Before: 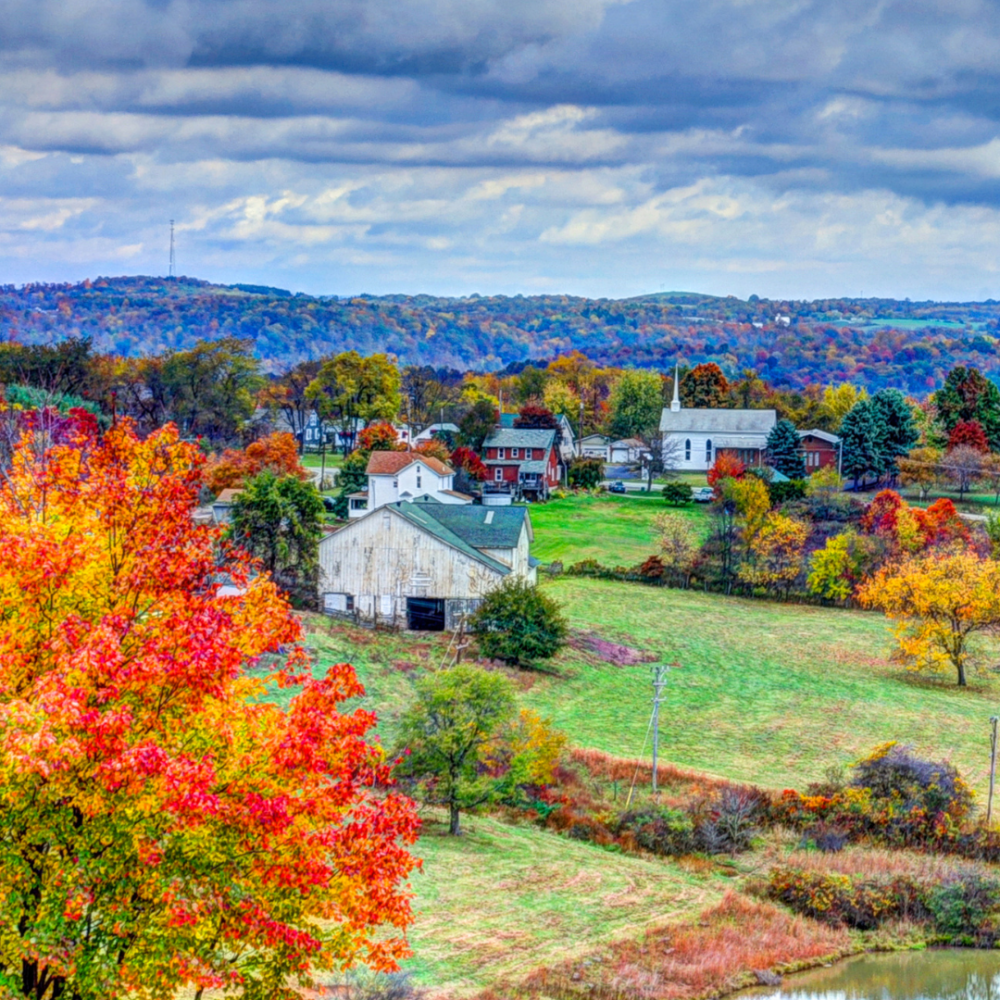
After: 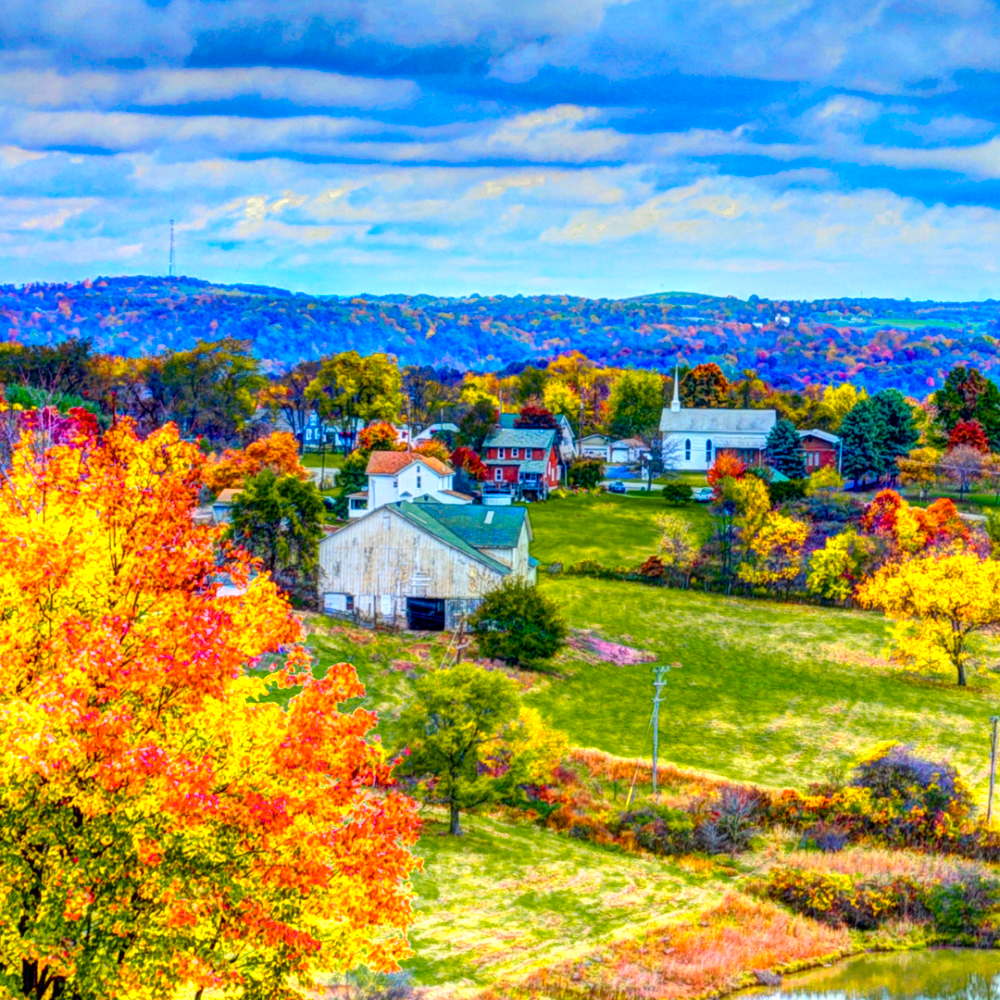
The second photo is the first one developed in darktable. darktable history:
color balance rgb: perceptual saturation grading › global saturation 30%, global vibrance 30%
color zones: curves: ch0 [(0.099, 0.624) (0.257, 0.596) (0.384, 0.376) (0.529, 0.492) (0.697, 0.564) (0.768, 0.532) (0.908, 0.644)]; ch1 [(0.112, 0.564) (0.254, 0.612) (0.432, 0.676) (0.592, 0.456) (0.743, 0.684) (0.888, 0.536)]; ch2 [(0.25, 0.5) (0.469, 0.36) (0.75, 0.5)]
